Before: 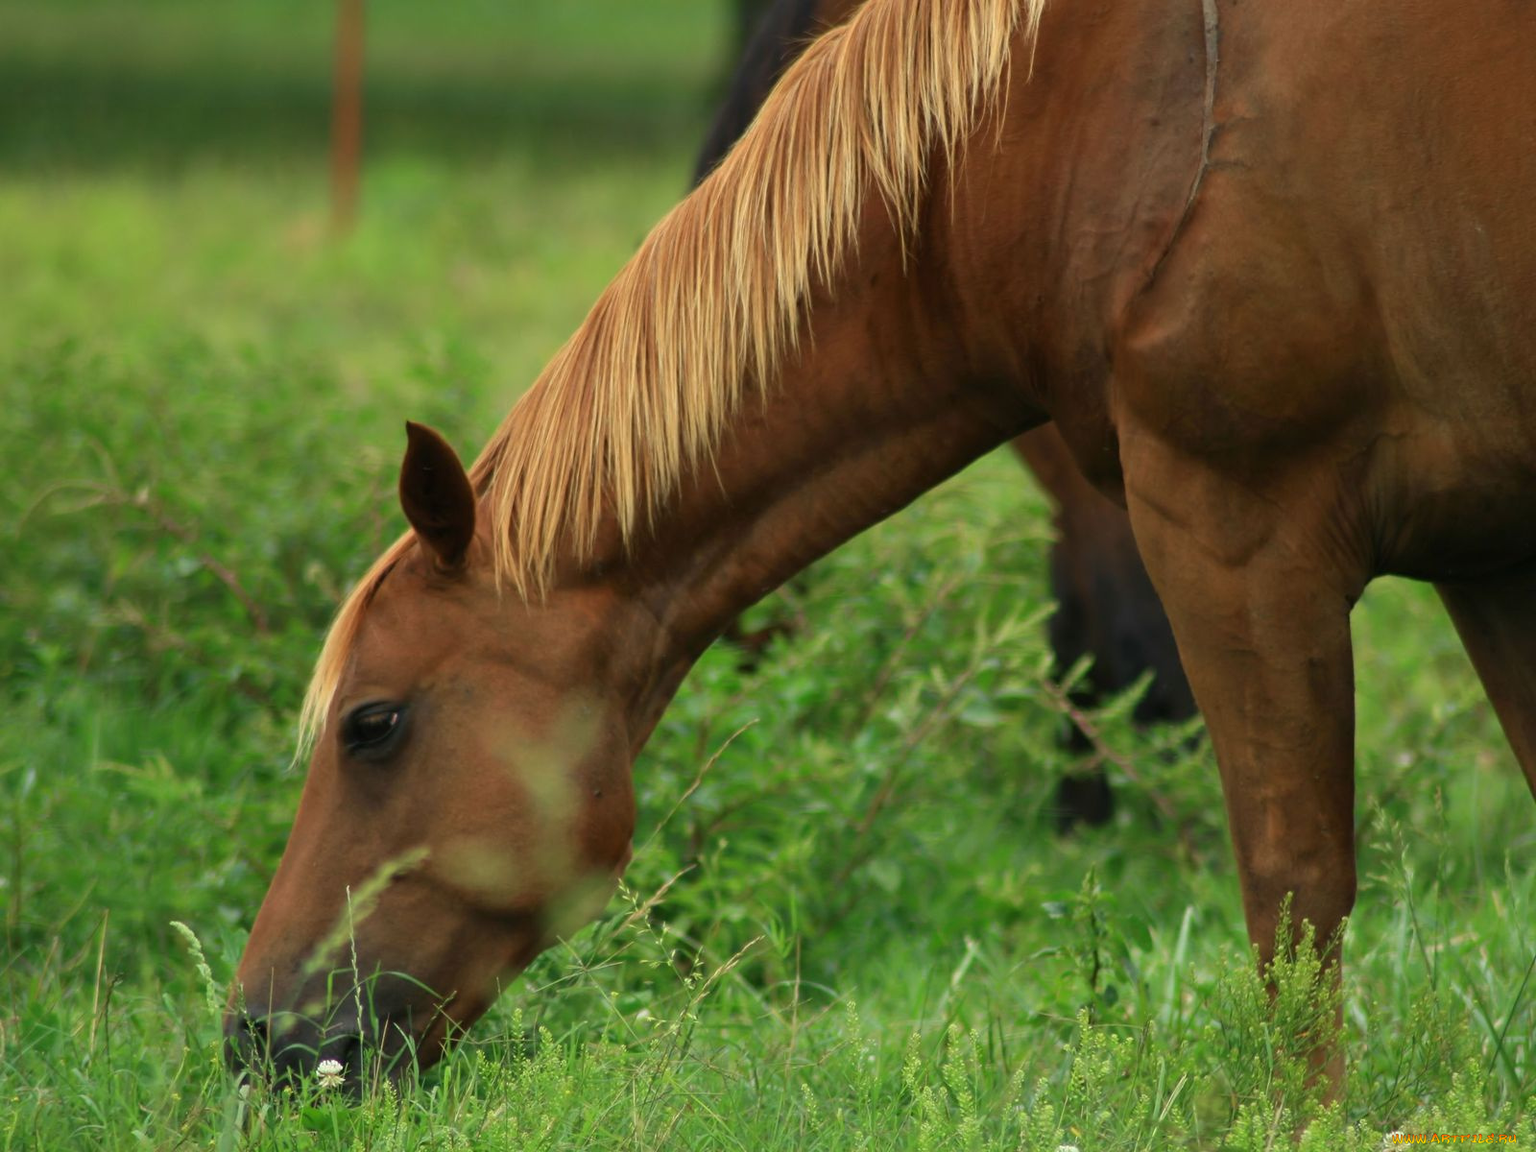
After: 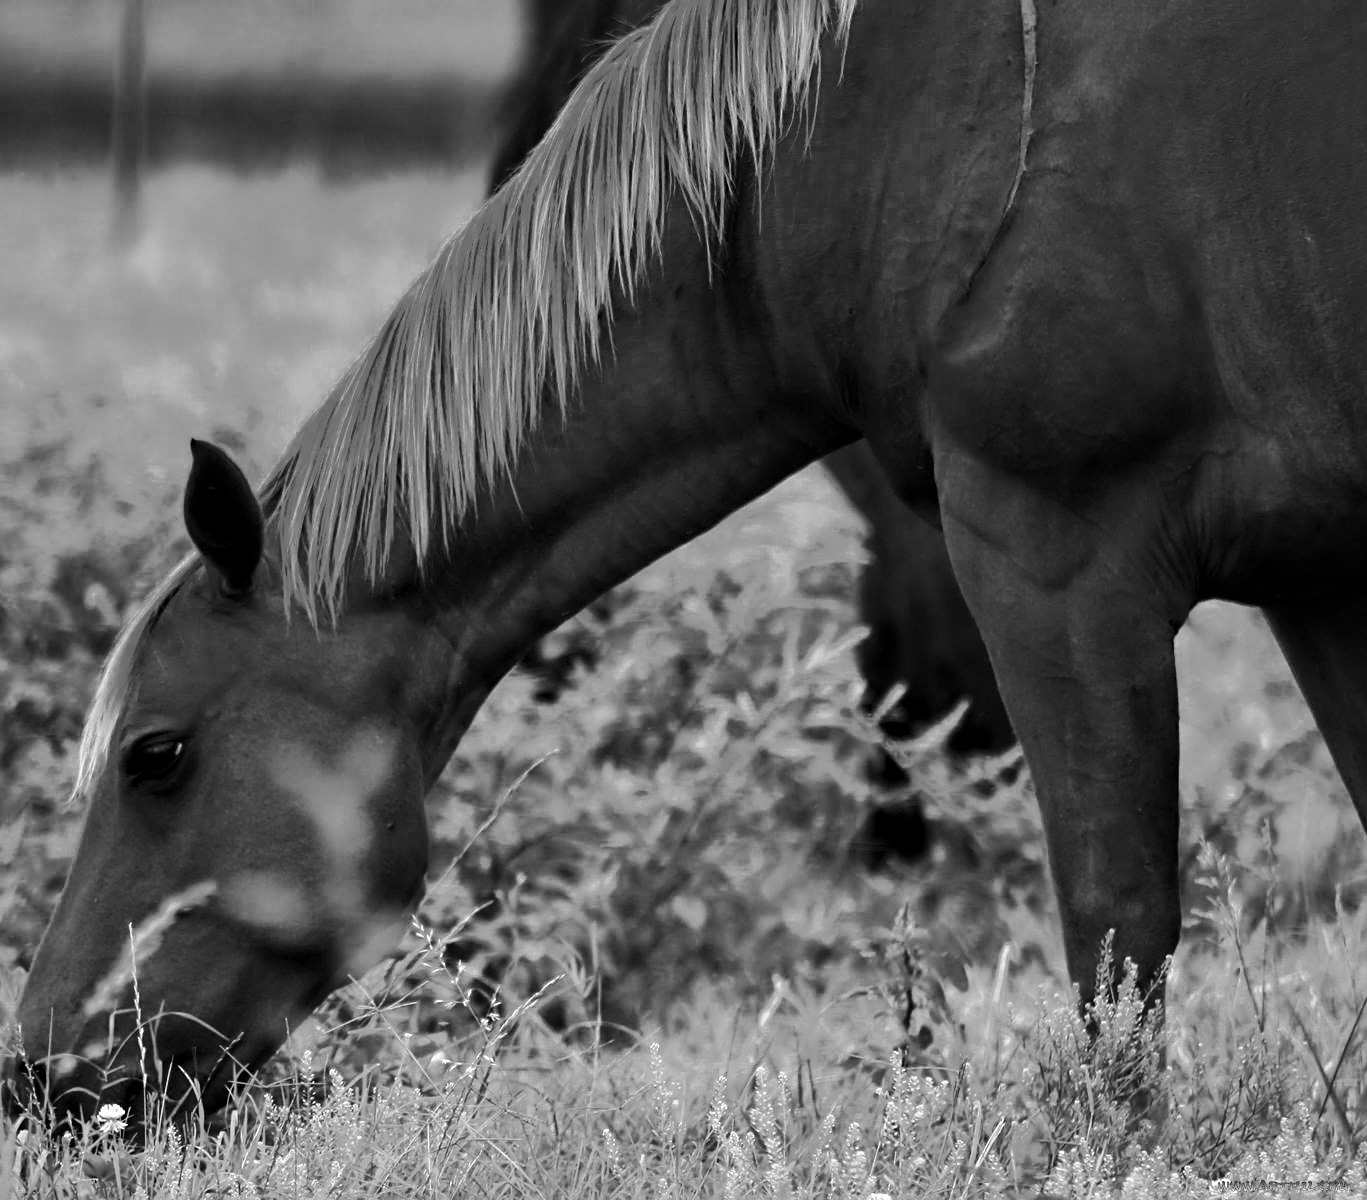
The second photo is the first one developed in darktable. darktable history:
color zones: curves: ch0 [(0.002, 0.589) (0.107, 0.484) (0.146, 0.249) (0.217, 0.352) (0.309, 0.525) (0.39, 0.404) (0.455, 0.169) (0.597, 0.055) (0.724, 0.212) (0.775, 0.691) (0.869, 0.571) (1, 0.587)]; ch1 [(0, 0) (0.143, 0) (0.286, 0) (0.429, 0) (0.571, 0) (0.714, 0) (0.857, 0)]
crop and rotate: left 14.522%
sharpen: on, module defaults
color correction: highlights b* 2.96
color balance rgb: shadows lift › chroma 7.274%, shadows lift › hue 244.55°, global offset › chroma 0.101%, global offset › hue 254.08°, perceptual saturation grading › global saturation 25.058%, global vibrance 20%
contrast equalizer: y [[0.586, 0.584, 0.576, 0.565, 0.552, 0.539], [0.5 ×6], [0.97, 0.959, 0.919, 0.859, 0.789, 0.717], [0 ×6], [0 ×6]]
tone curve: curves: ch0 [(0, 0) (0.104, 0.061) (0.239, 0.201) (0.327, 0.317) (0.401, 0.443) (0.489, 0.566) (0.65, 0.68) (0.832, 0.858) (1, 0.977)]; ch1 [(0, 0) (0.161, 0.092) (0.35, 0.33) (0.379, 0.401) (0.447, 0.476) (0.495, 0.499) (0.515, 0.518) (0.534, 0.557) (0.602, 0.625) (0.712, 0.706) (1, 1)]; ch2 [(0, 0) (0.359, 0.372) (0.437, 0.437) (0.502, 0.501) (0.55, 0.534) (0.592, 0.601) (0.647, 0.64) (1, 1)], preserve colors none
